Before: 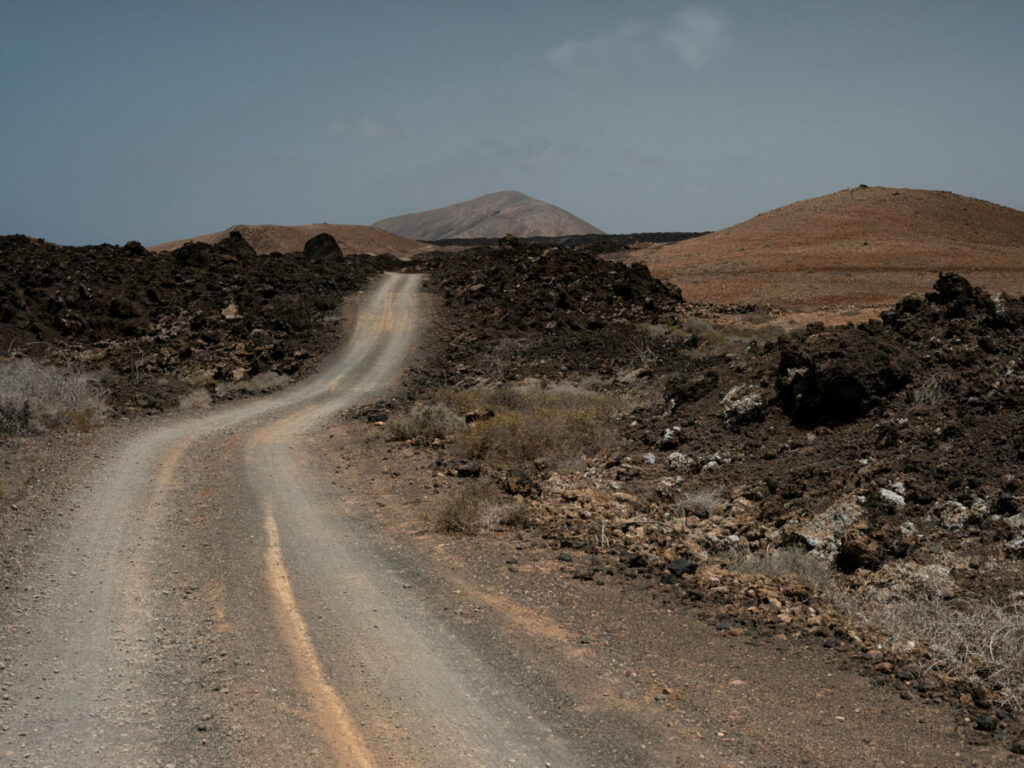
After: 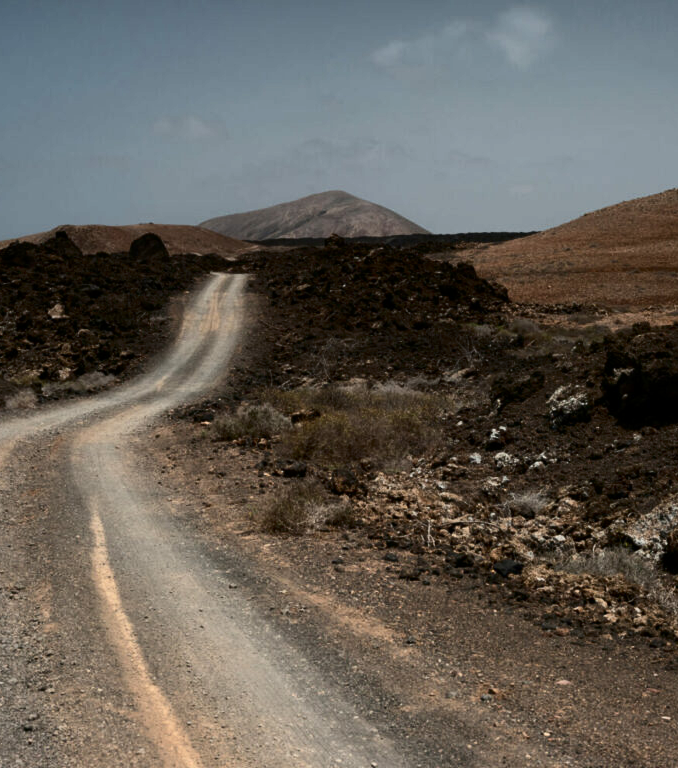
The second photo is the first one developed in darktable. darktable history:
contrast brightness saturation: contrast 0.292
crop: left 17.065%, right 16.721%
